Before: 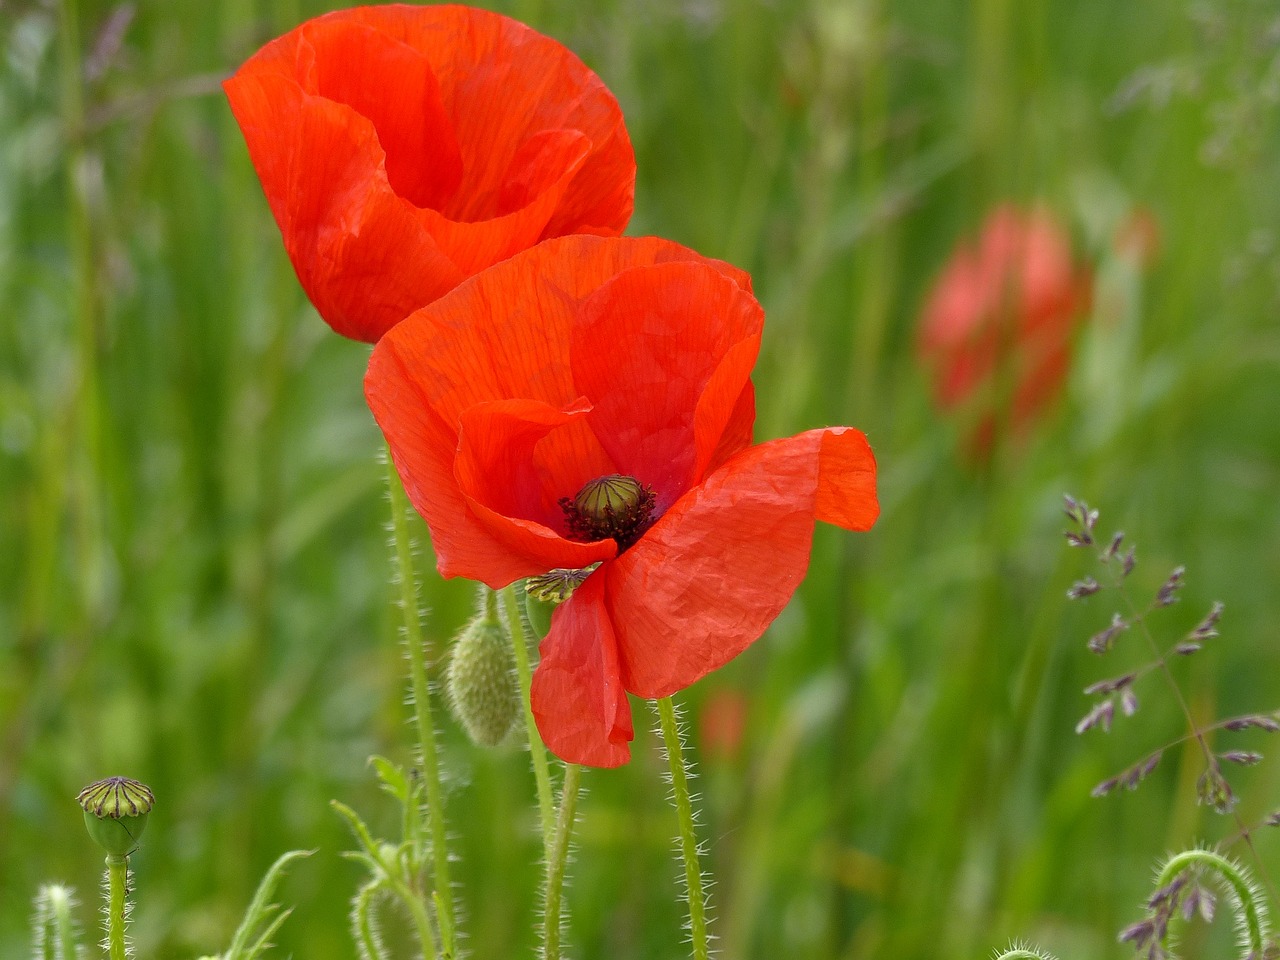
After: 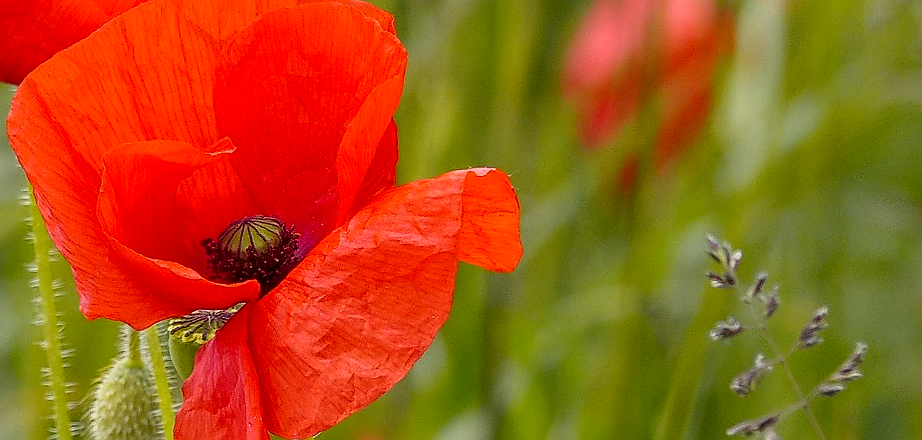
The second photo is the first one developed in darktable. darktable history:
sharpen: radius 1.4, amount 1.25, threshold 0.7
local contrast: detail 115%
crop and rotate: left 27.938%, top 27.046%, bottom 27.046%
tone curve: curves: ch0 [(0, 0) (0.087, 0.054) (0.281, 0.245) (0.506, 0.526) (0.8, 0.824) (0.994, 0.955)]; ch1 [(0, 0) (0.27, 0.195) (0.406, 0.435) (0.452, 0.474) (0.495, 0.5) (0.514, 0.508) (0.537, 0.556) (0.654, 0.689) (1, 1)]; ch2 [(0, 0) (0.269, 0.299) (0.459, 0.441) (0.498, 0.499) (0.523, 0.52) (0.551, 0.549) (0.633, 0.625) (0.659, 0.681) (0.718, 0.764) (1, 1)], color space Lab, independent channels, preserve colors none
rotate and perspective: automatic cropping original format, crop left 0, crop top 0
